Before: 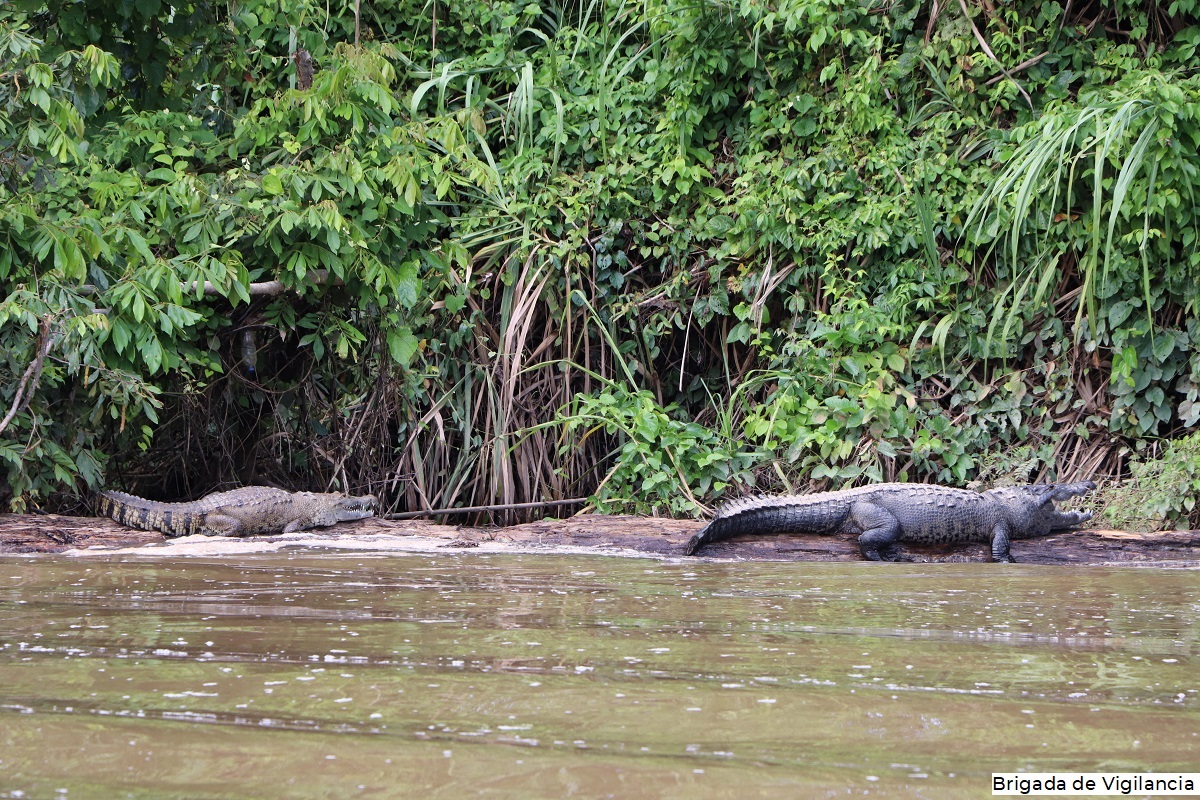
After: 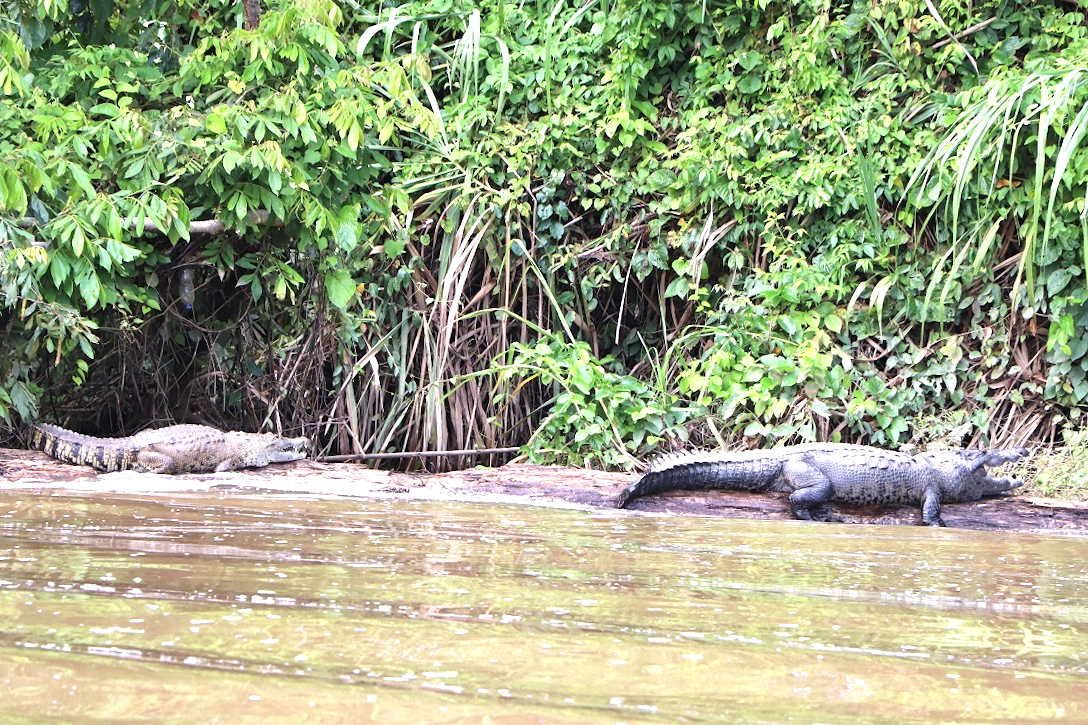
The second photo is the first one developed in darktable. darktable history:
crop and rotate: angle -1.96°, left 3.097%, top 4.154%, right 1.586%, bottom 0.529%
white balance: red 1, blue 1
exposure: black level correction 0, exposure 1.1 EV, compensate highlight preservation false
